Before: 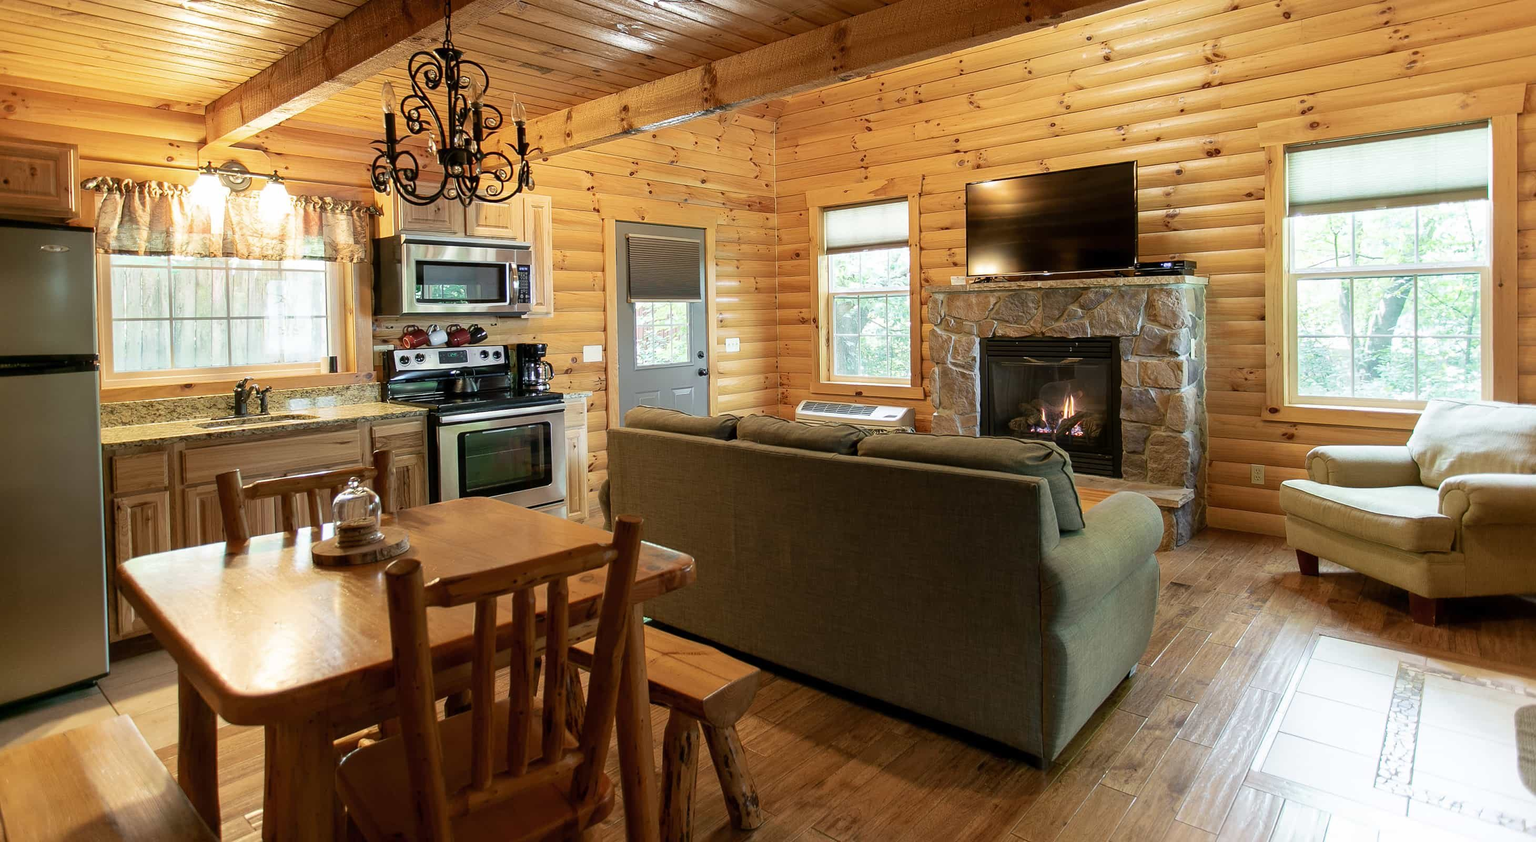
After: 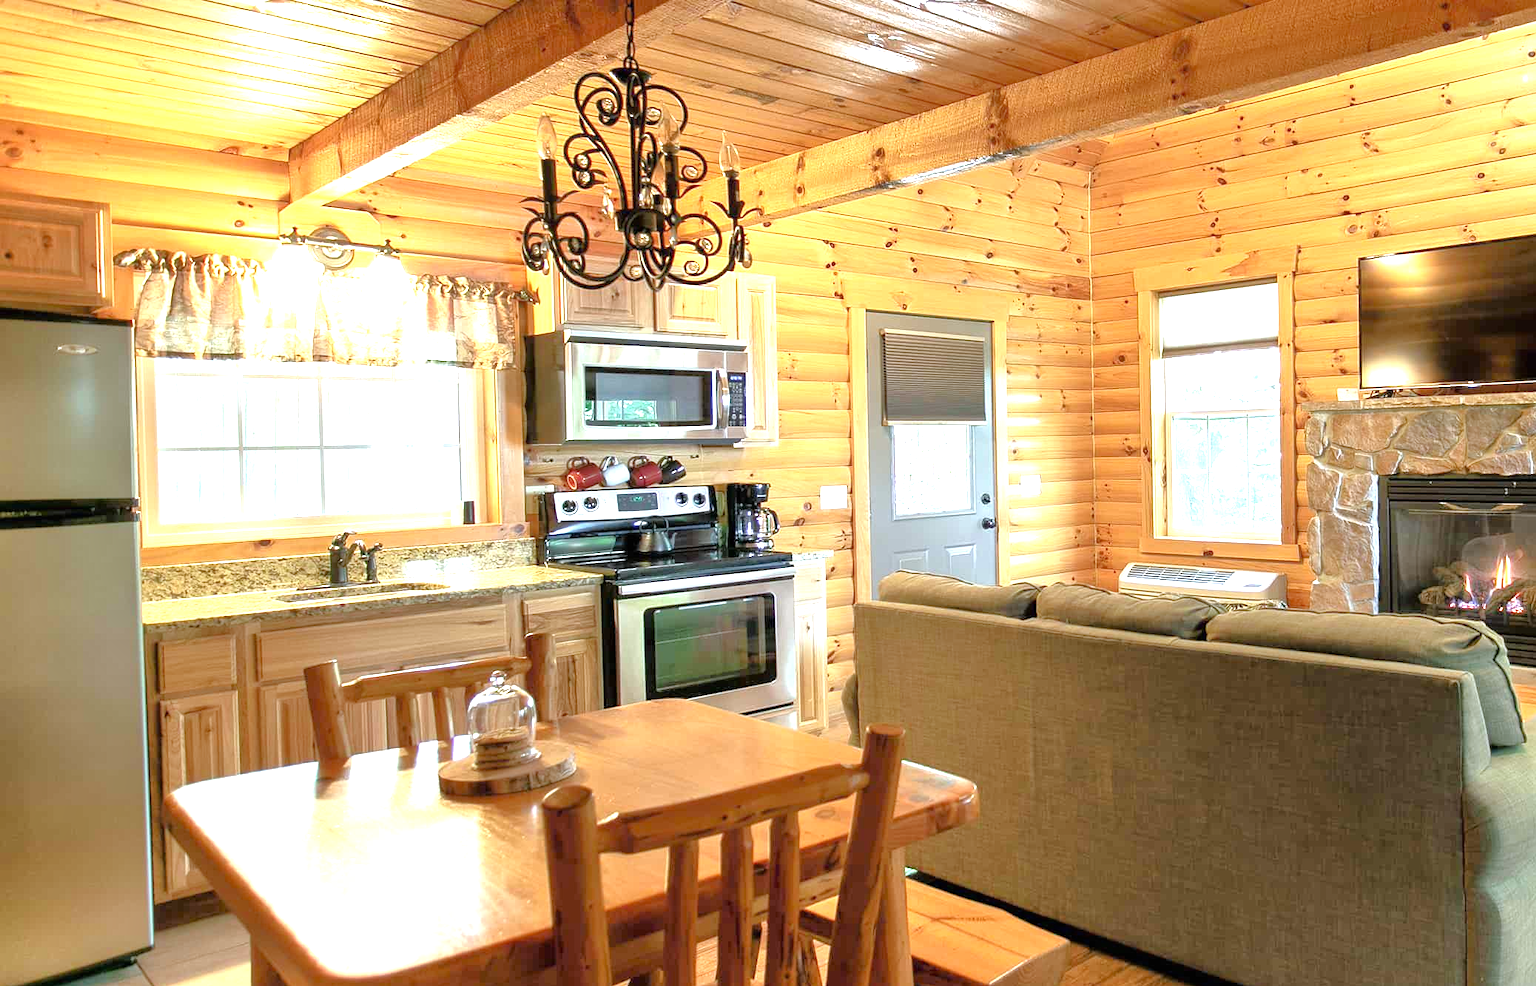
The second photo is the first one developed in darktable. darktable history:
tone equalizer: -7 EV 0.15 EV, -6 EV 0.6 EV, -5 EV 1.15 EV, -4 EV 1.33 EV, -3 EV 1.15 EV, -2 EV 0.6 EV, -1 EV 0.15 EV, mask exposure compensation -0.5 EV
white balance: red 0.967, blue 1.049
crop: right 28.885%, bottom 16.626%
exposure: black level correction 0, exposure 1.1 EV, compensate highlight preservation false
